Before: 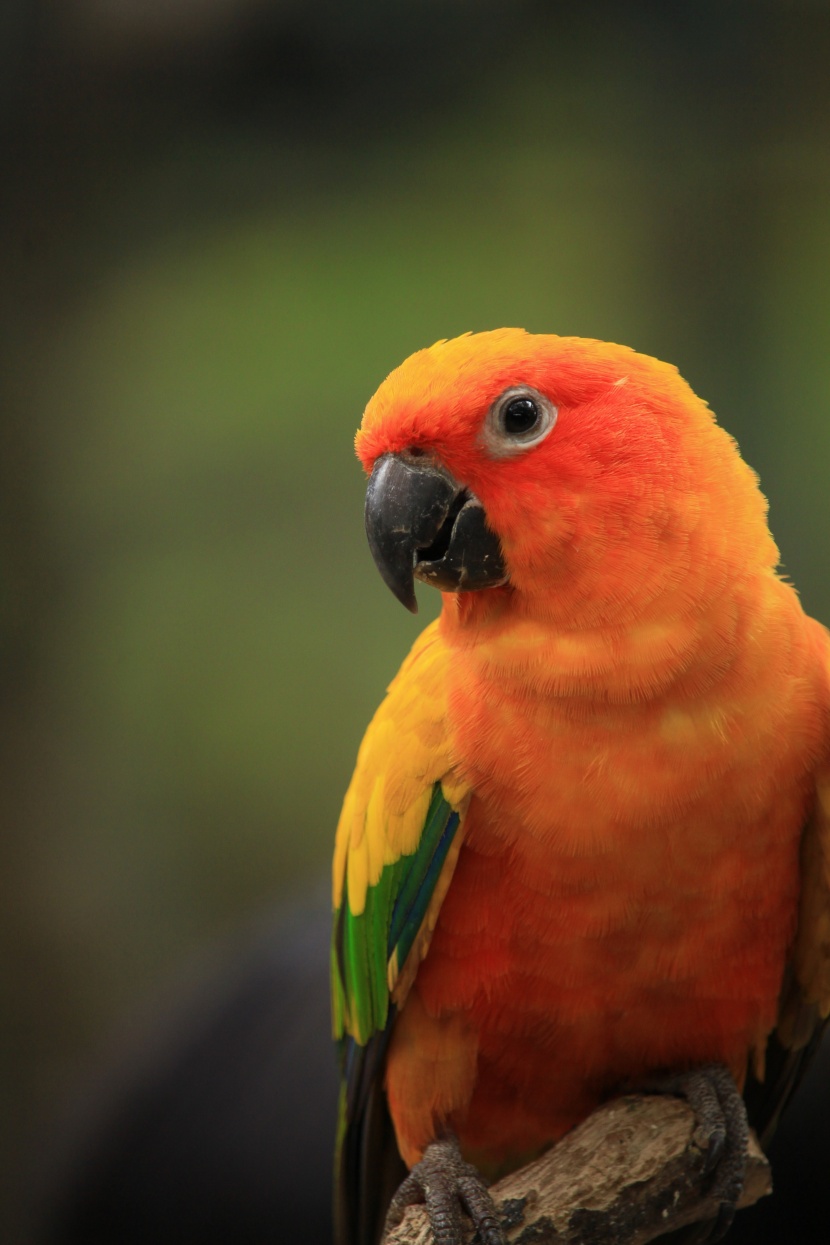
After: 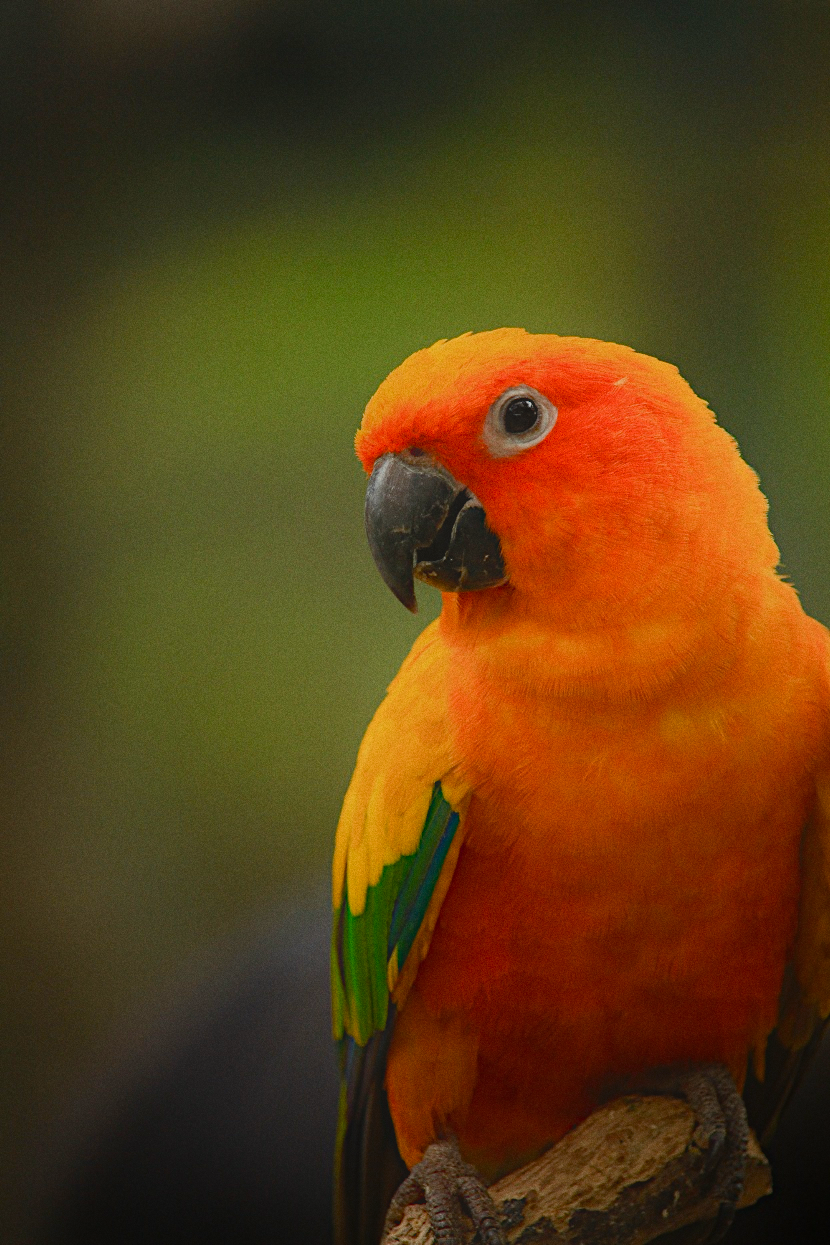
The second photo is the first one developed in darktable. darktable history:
contrast equalizer "soft": octaves 7, y [[0.6 ×6], [0.55 ×6], [0 ×6], [0 ×6], [0 ×6]], mix -1
color balance rgb "basic colorfulness: standard": perceptual saturation grading › global saturation 20%, perceptual saturation grading › highlights -25%, perceptual saturation grading › shadows 25%
color balance rgb "filmic contrast": global offset › luminance 0.5%, perceptual brilliance grading › highlights 10%, perceptual brilliance grading › mid-tones 5%, perceptual brilliance grading › shadows -10%
color balance rgb "blue and orange": shadows lift › chroma 7%, shadows lift › hue 249°, highlights gain › chroma 5%, highlights gain › hue 34.5°
diffuse or sharpen "sharpen demosaicing: AA filter": edge sensitivity 1, 1st order anisotropy 100%, 2nd order anisotropy 100%, 3rd order anisotropy 100%, 4th order anisotropy 100%, 1st order speed -25%, 2nd order speed -25%, 3rd order speed -25%, 4th order speed -25%
diffuse or sharpen "1": radius span 32, 1st order speed 50%, 2nd order speed 50%, 3rd order speed 50%, 4th order speed 50% | blend: blend mode normal, opacity 25%; mask: uniform (no mask)
grain: coarseness 0.47 ISO
rgb primaries "nice": tint hue 2.13°, tint purity 0.7%, red hue 0.028, red purity 1.09, green hue 0.023, green purity 1.08, blue hue -0.084, blue purity 1.17
sigmoid "neutral gray": contrast 1.22, skew 0.65
